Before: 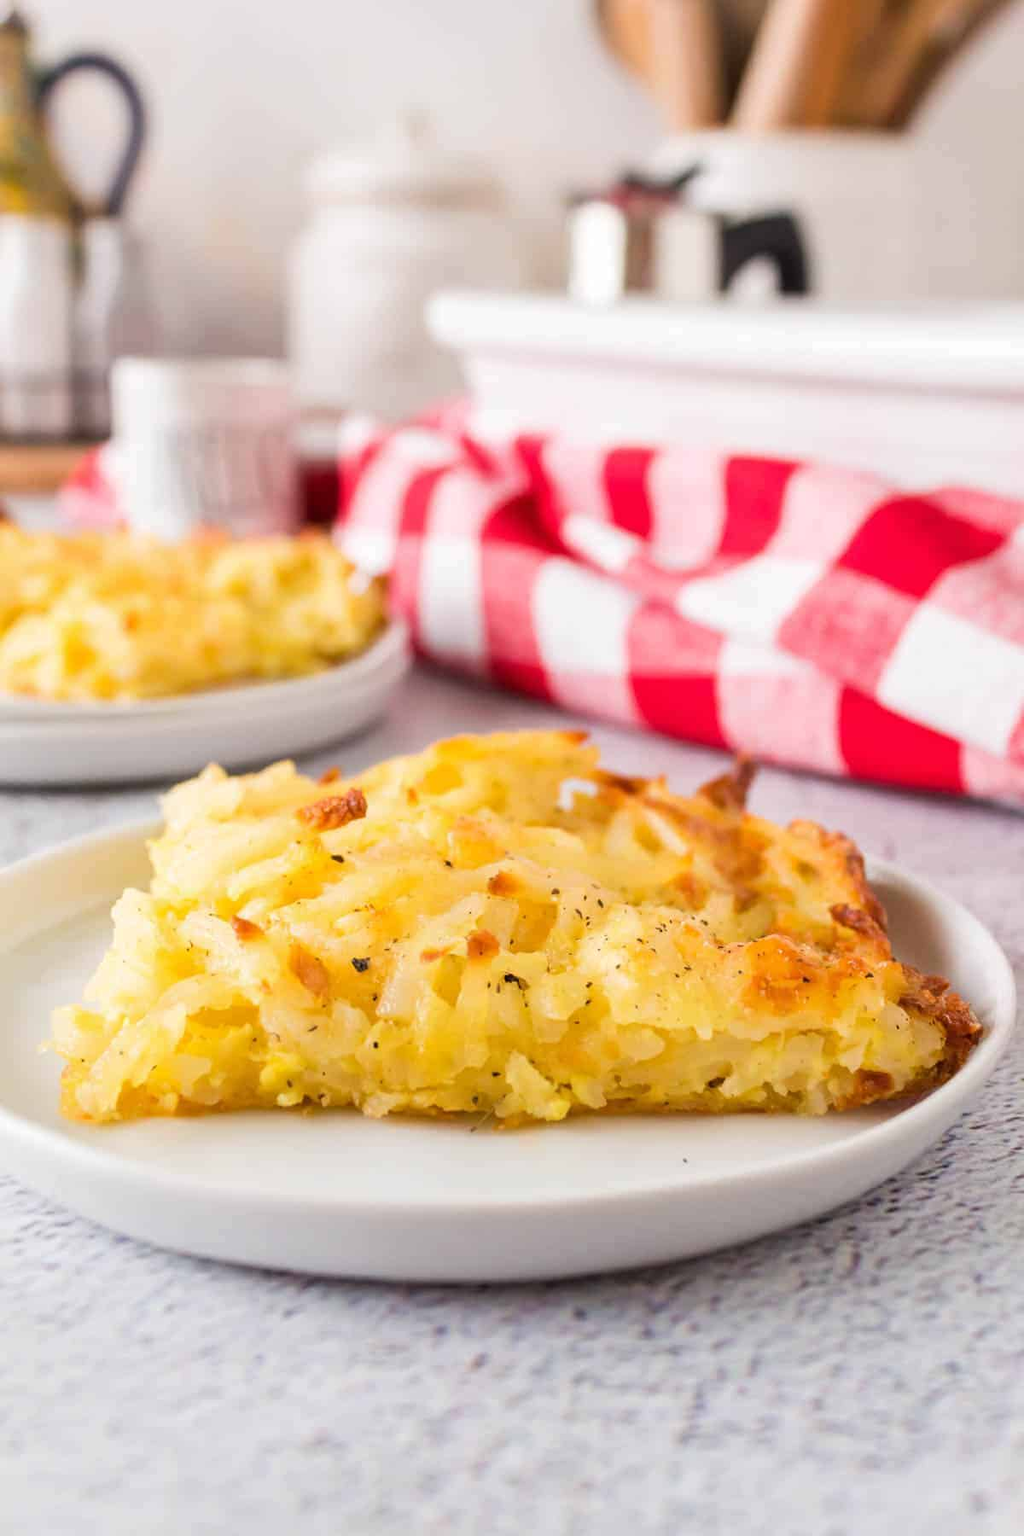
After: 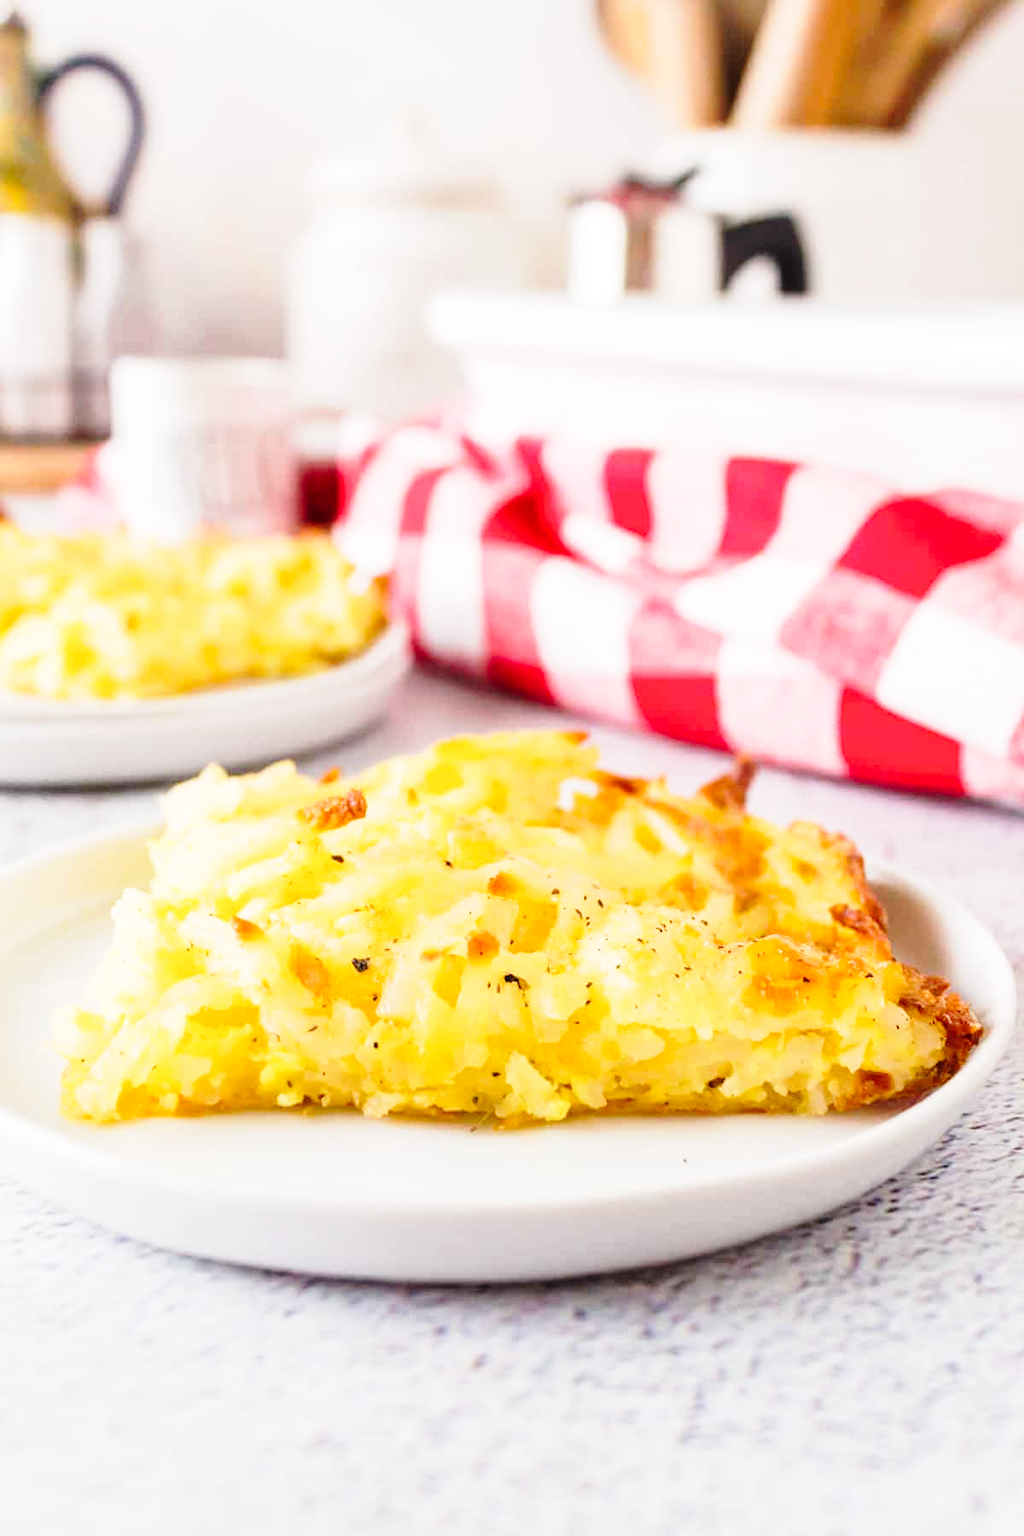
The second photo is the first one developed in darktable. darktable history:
base curve: curves: ch0 [(0, 0) (0.028, 0.03) (0.121, 0.232) (0.46, 0.748) (0.859, 0.968) (1, 1)], exposure shift 0.01, preserve colors none
